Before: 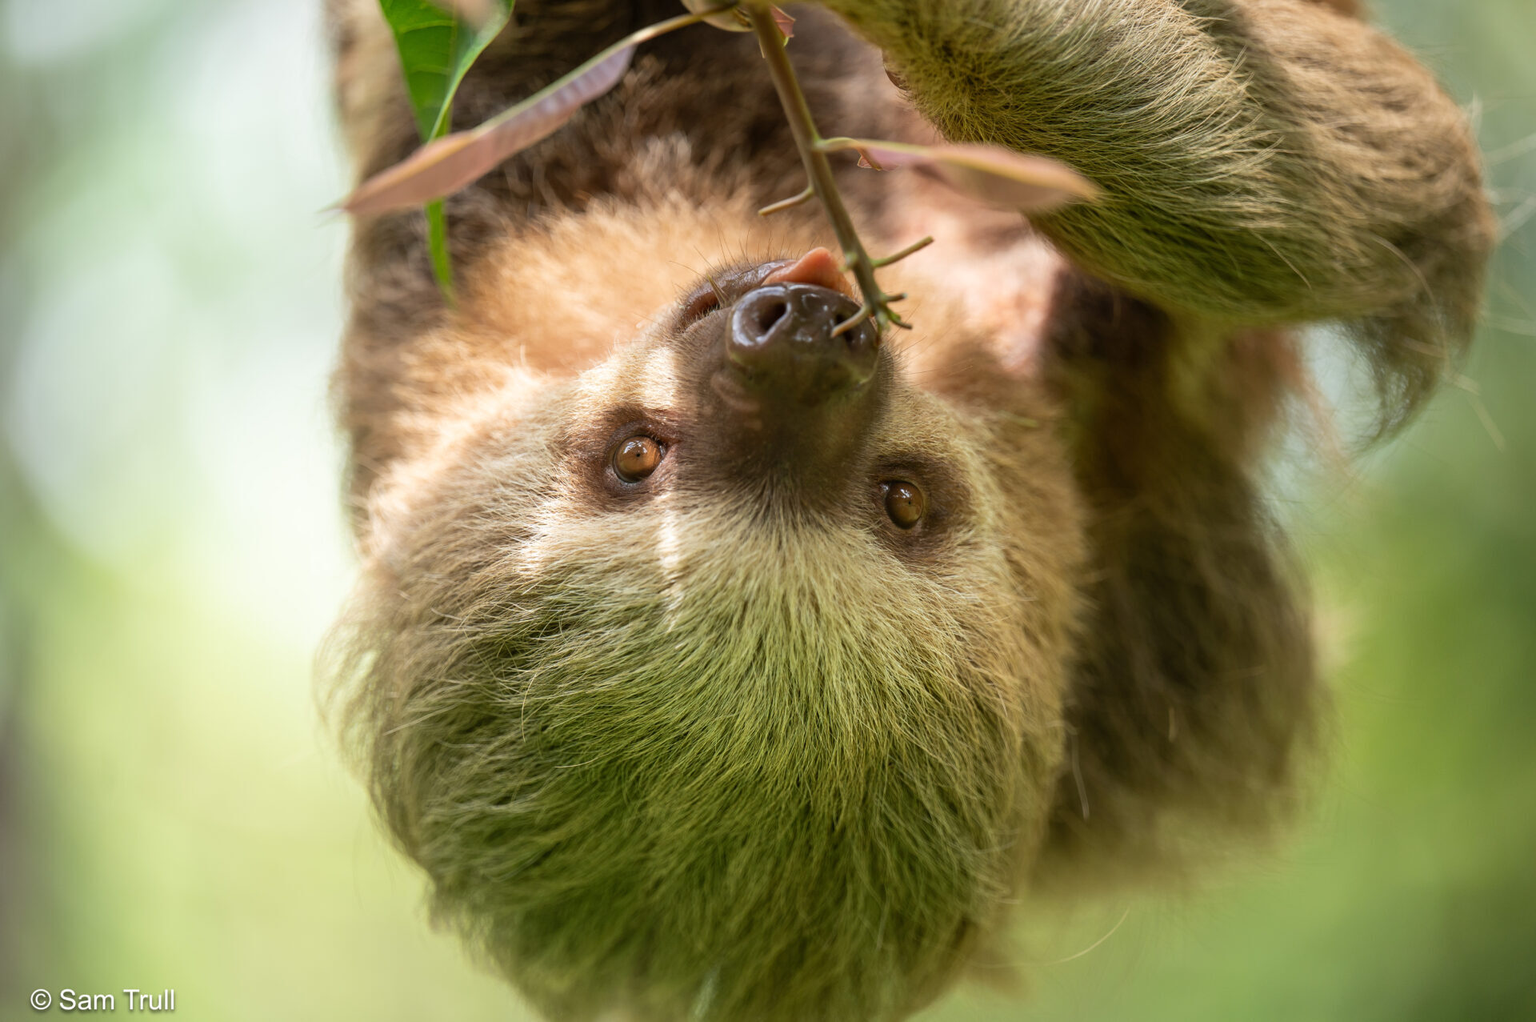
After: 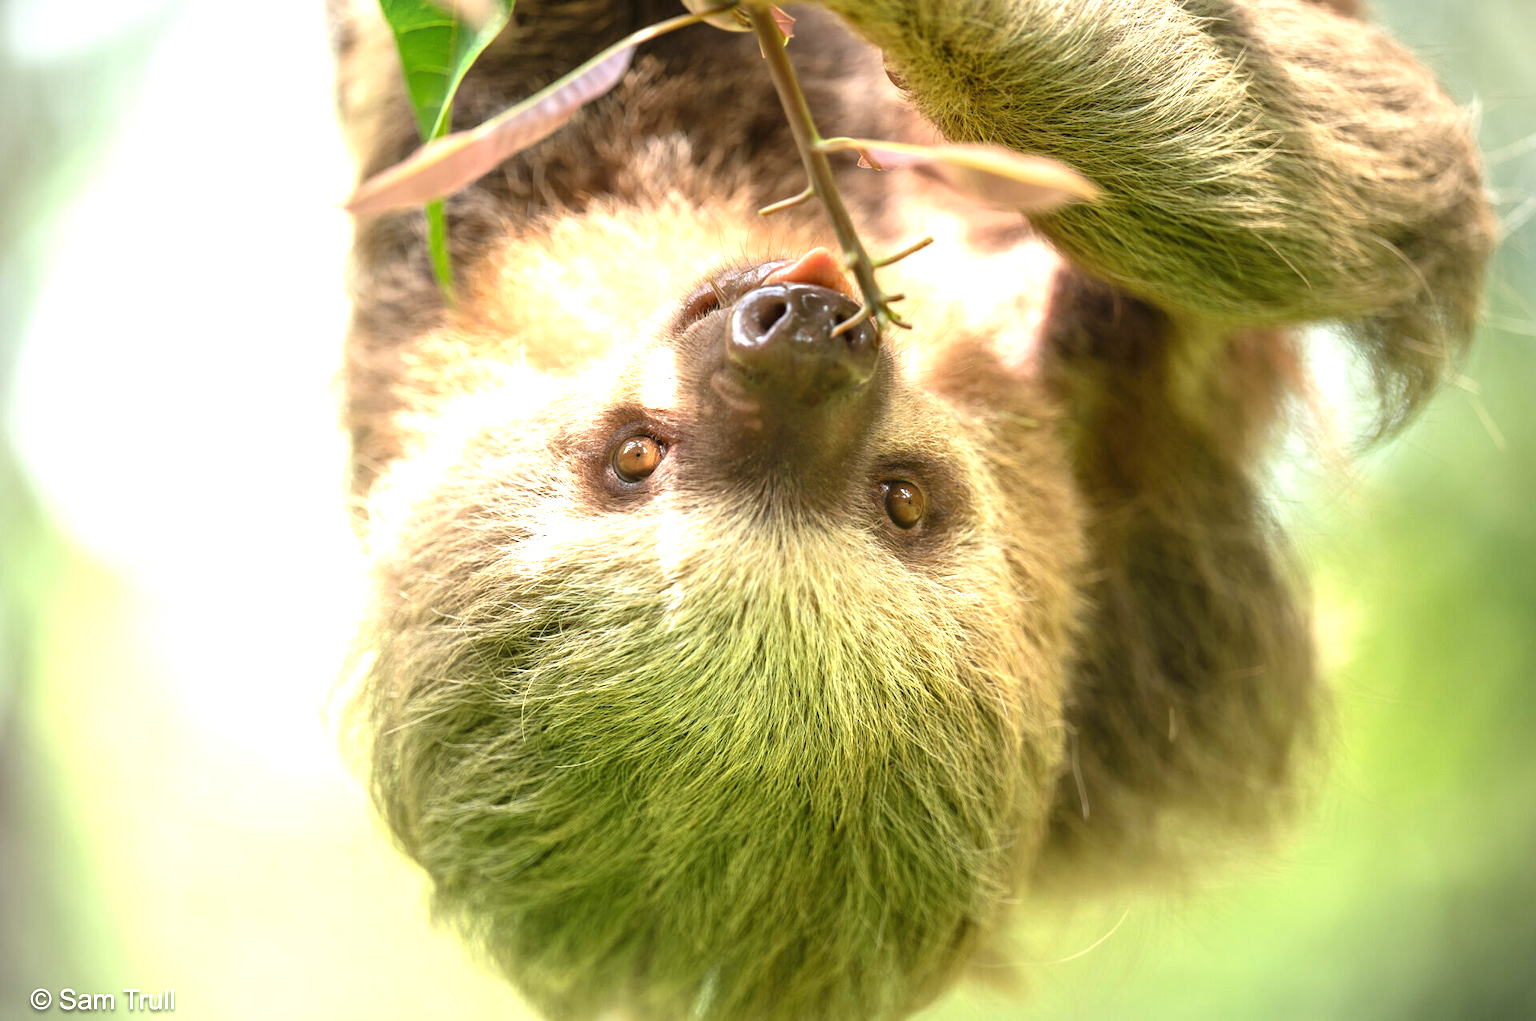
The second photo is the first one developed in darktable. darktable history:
exposure: black level correction 0, exposure 1.2 EV, compensate exposure bias true, compensate highlight preservation false
vignetting: fall-off start 100%, brightness -0.282, width/height ratio 1.31
